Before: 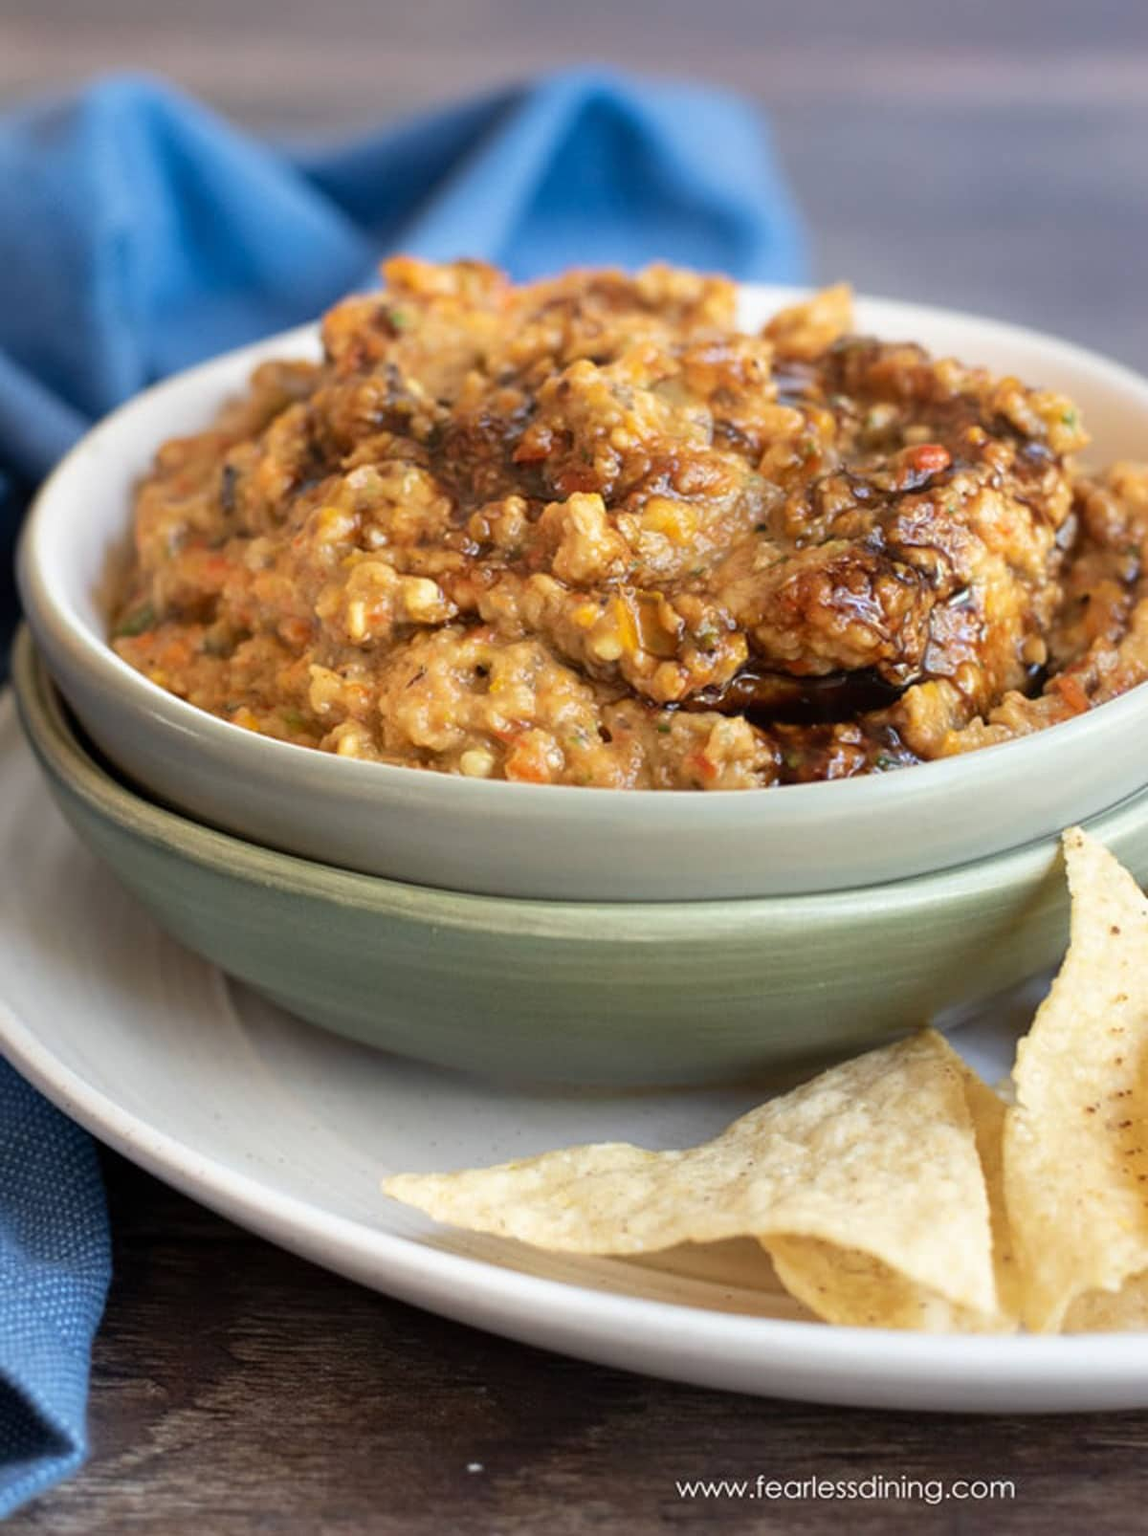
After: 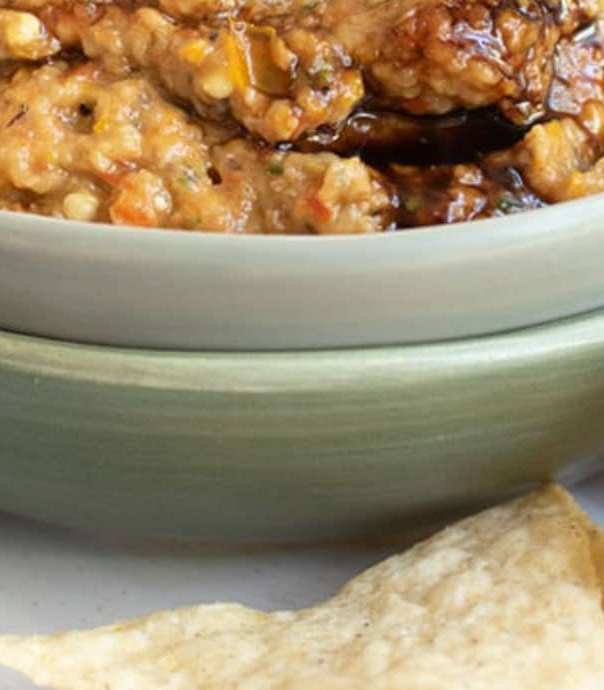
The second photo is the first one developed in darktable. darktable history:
crop: left 34.872%, top 36.875%, right 14.753%, bottom 20.114%
